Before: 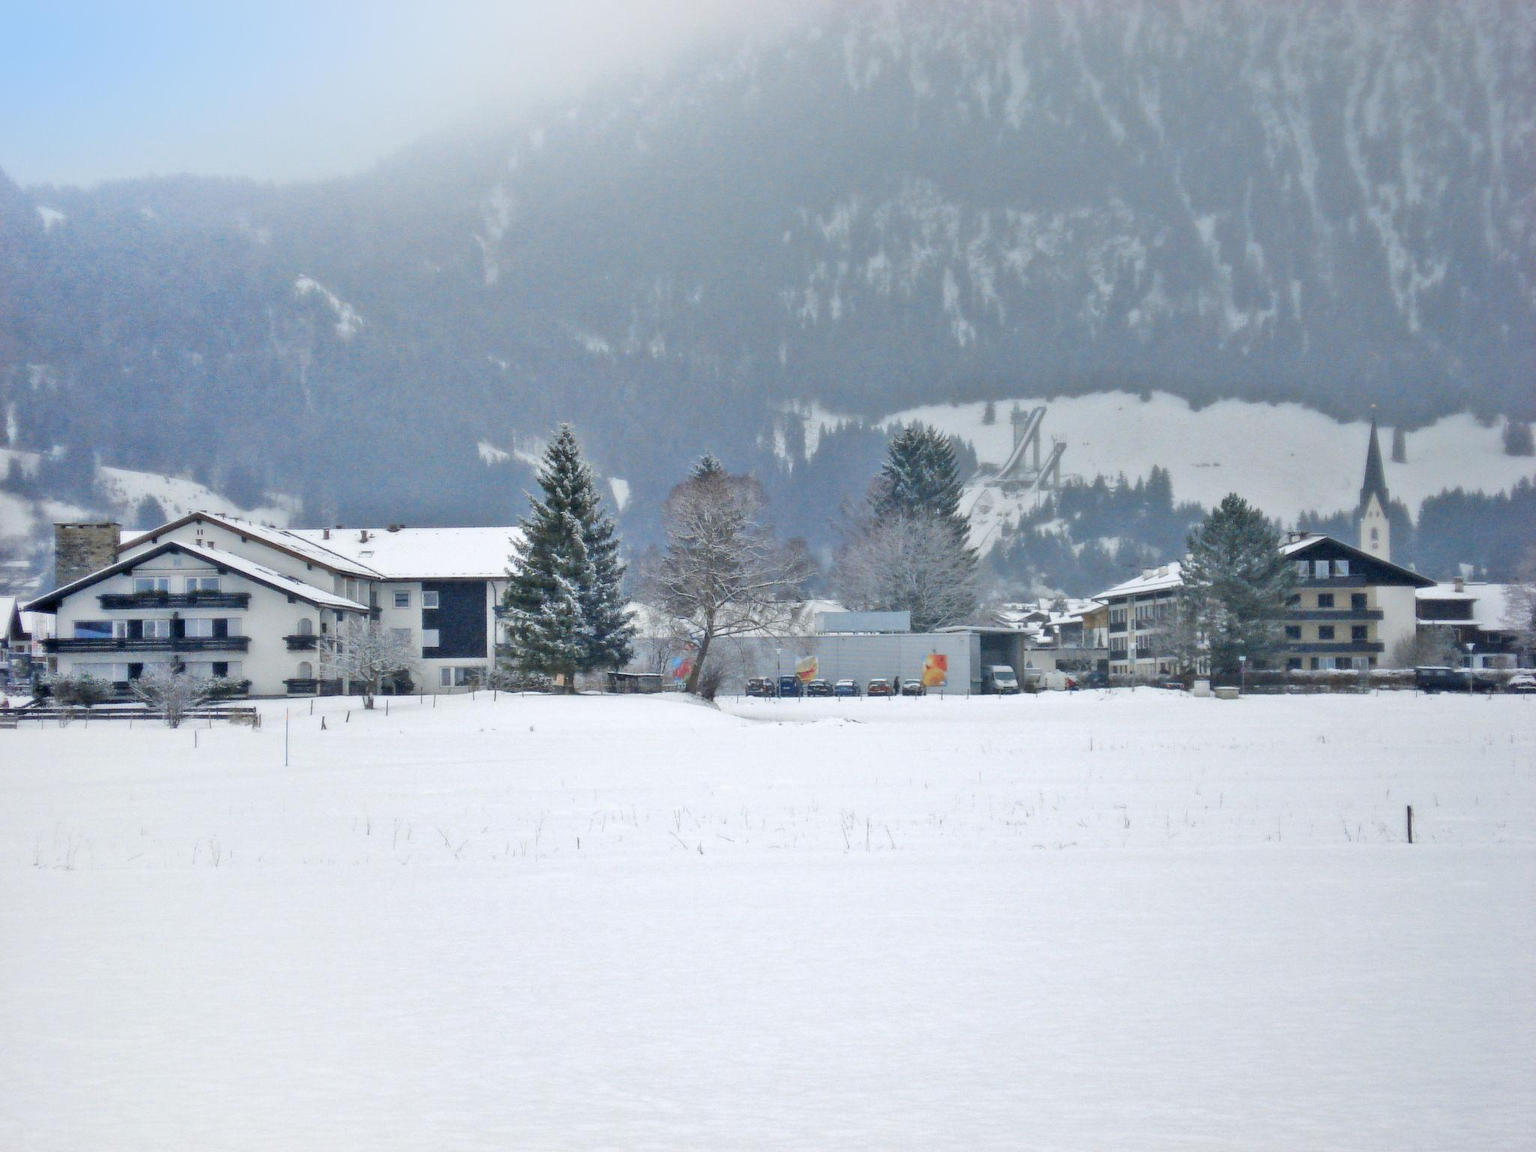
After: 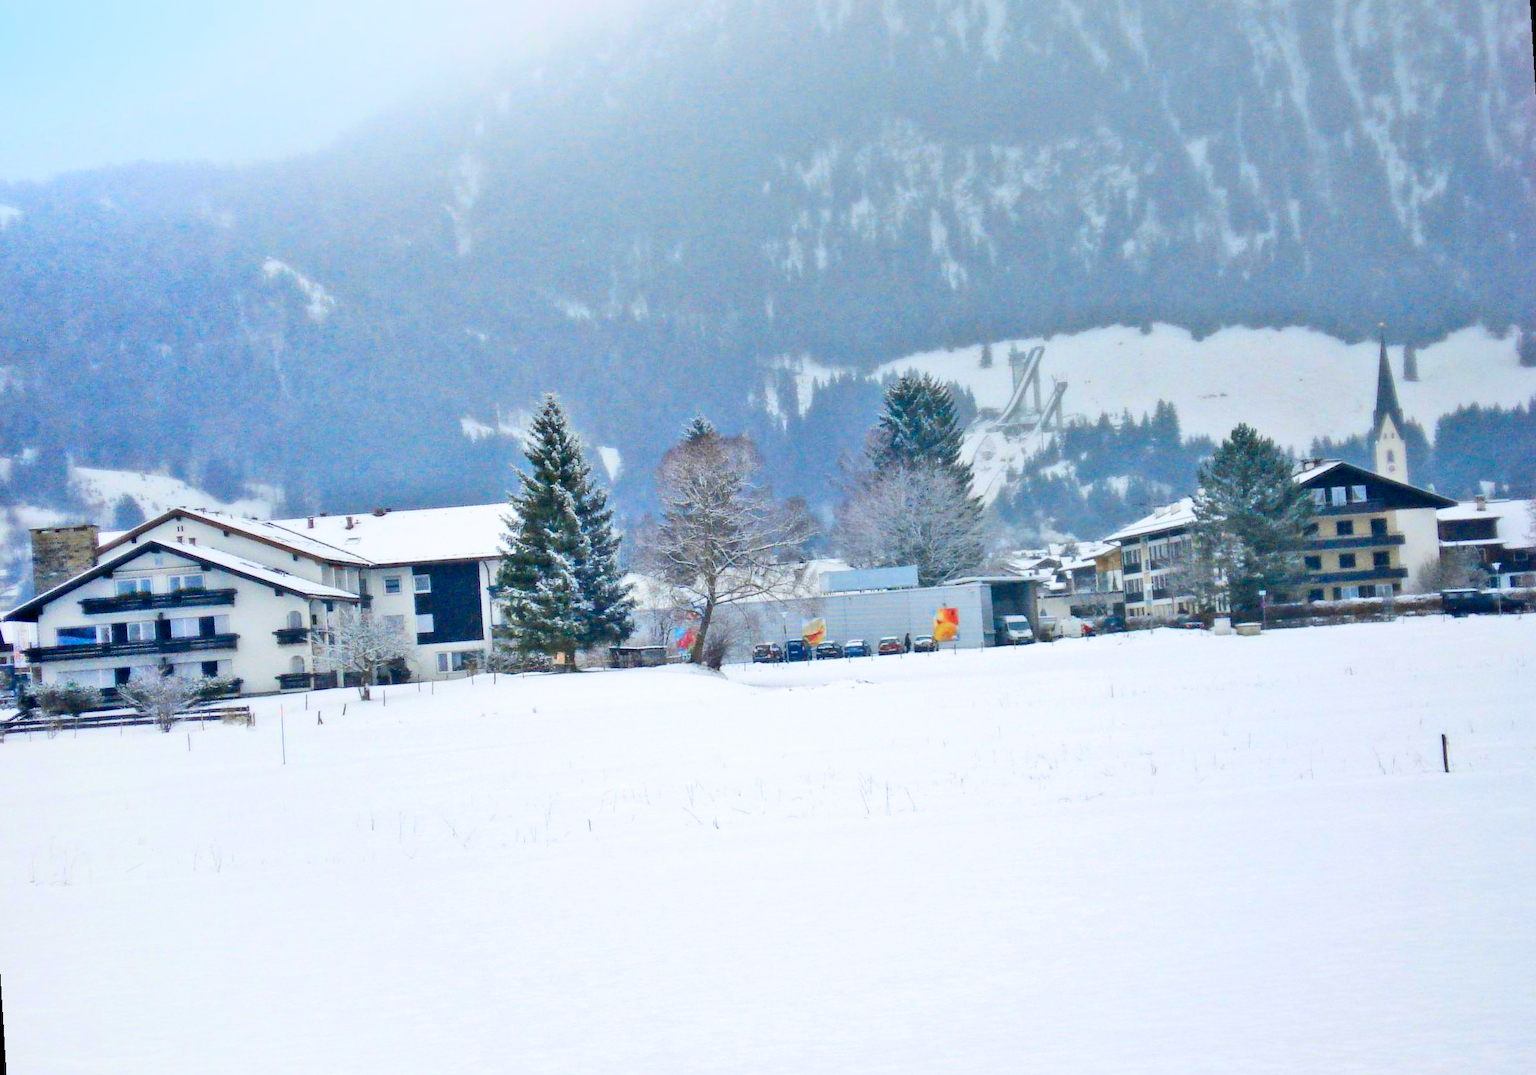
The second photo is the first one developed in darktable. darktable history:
velvia: strength 32%, mid-tones bias 0.2
rotate and perspective: rotation -3.52°, crop left 0.036, crop right 0.964, crop top 0.081, crop bottom 0.919
bloom: size 3%, threshold 100%, strength 0%
contrast brightness saturation: contrast 0.23, brightness 0.1, saturation 0.29
